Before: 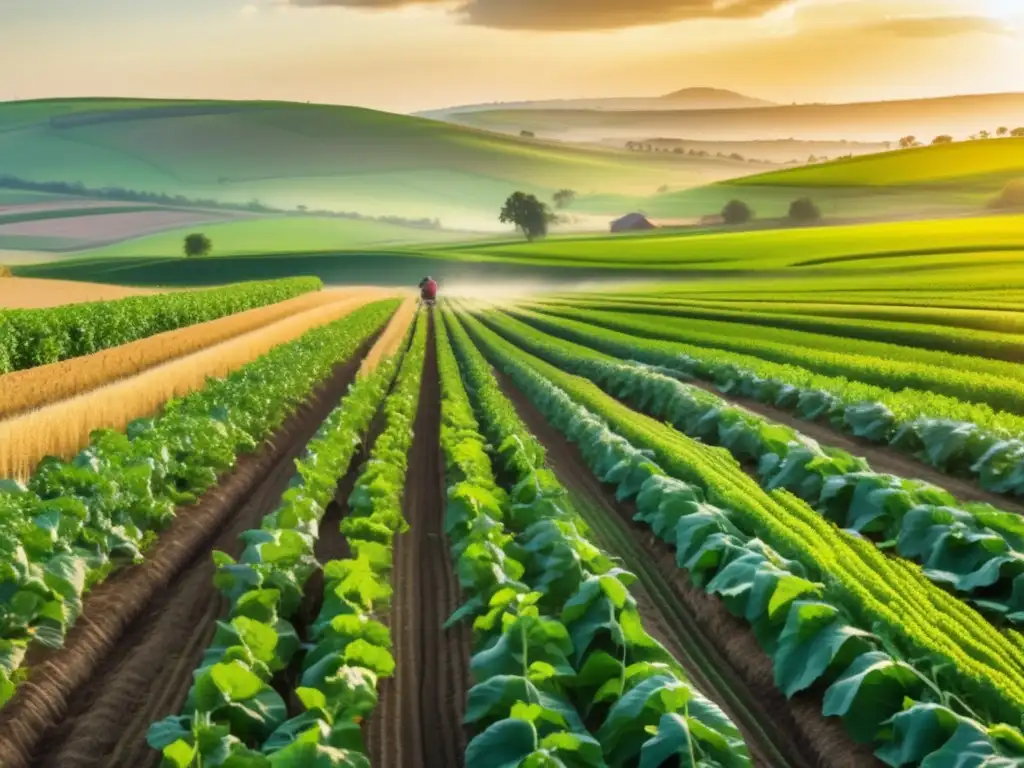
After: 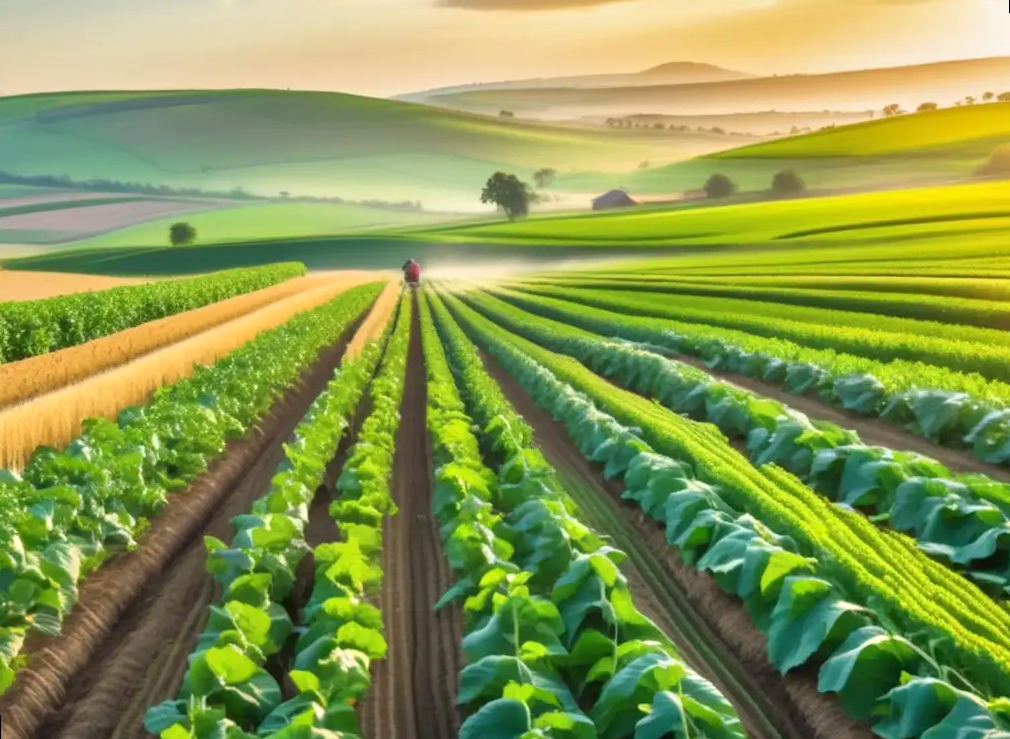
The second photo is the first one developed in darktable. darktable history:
tone equalizer: -8 EV 1 EV, -7 EV 1 EV, -6 EV 1 EV, -5 EV 1 EV, -4 EV 1 EV, -3 EV 0.75 EV, -2 EV 0.5 EV, -1 EV 0.25 EV
rotate and perspective: rotation -1.32°, lens shift (horizontal) -0.031, crop left 0.015, crop right 0.985, crop top 0.047, crop bottom 0.982
